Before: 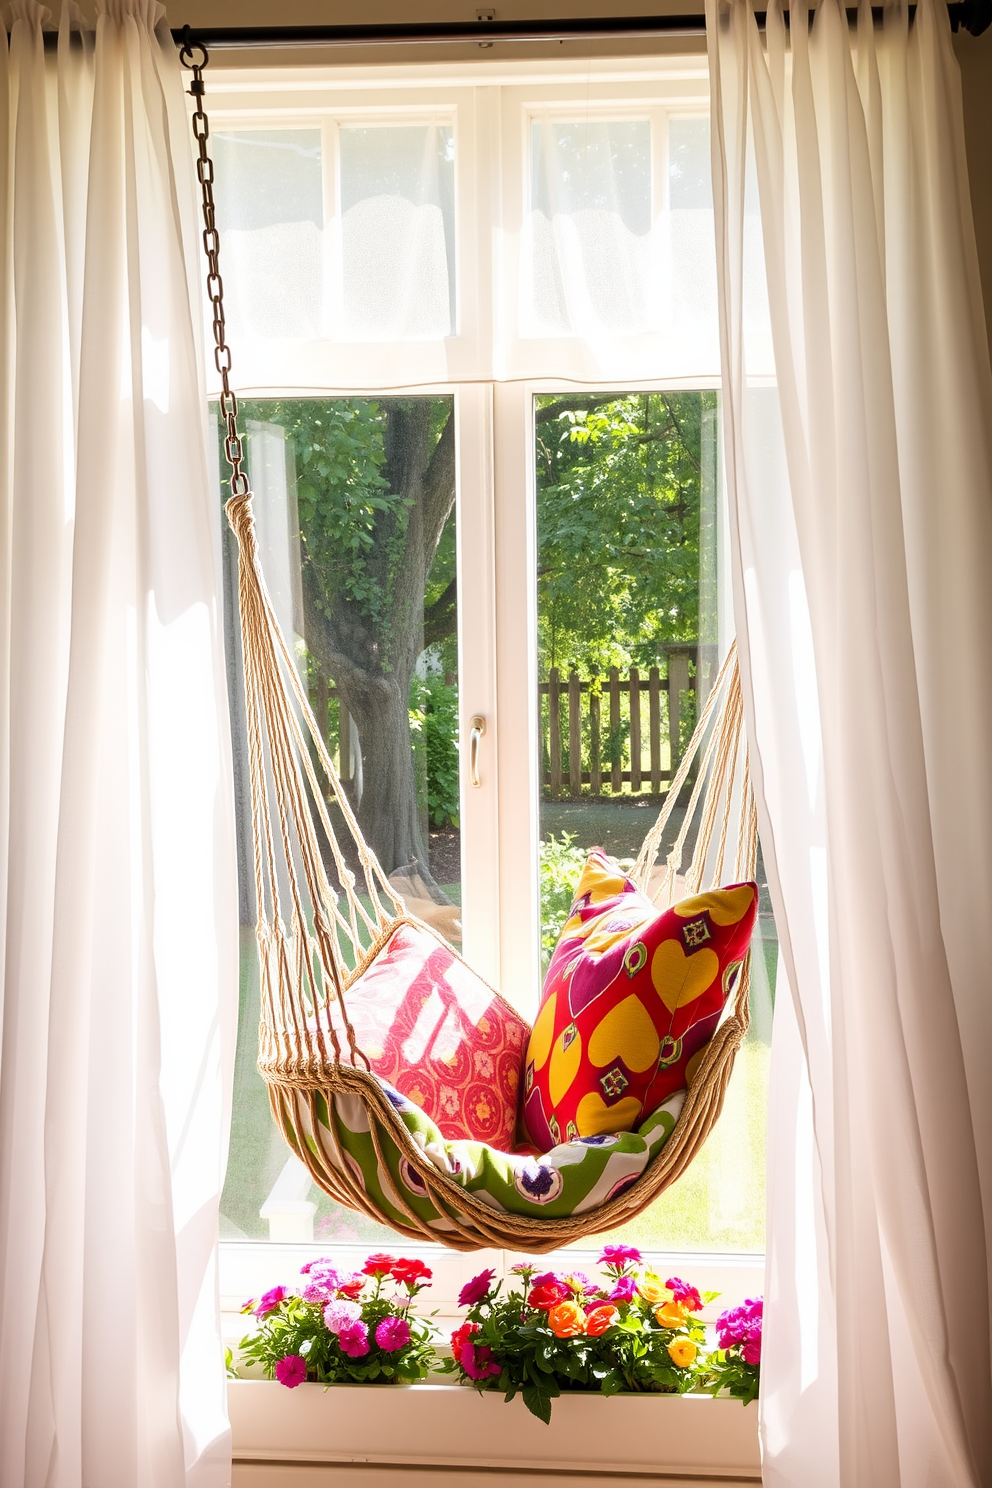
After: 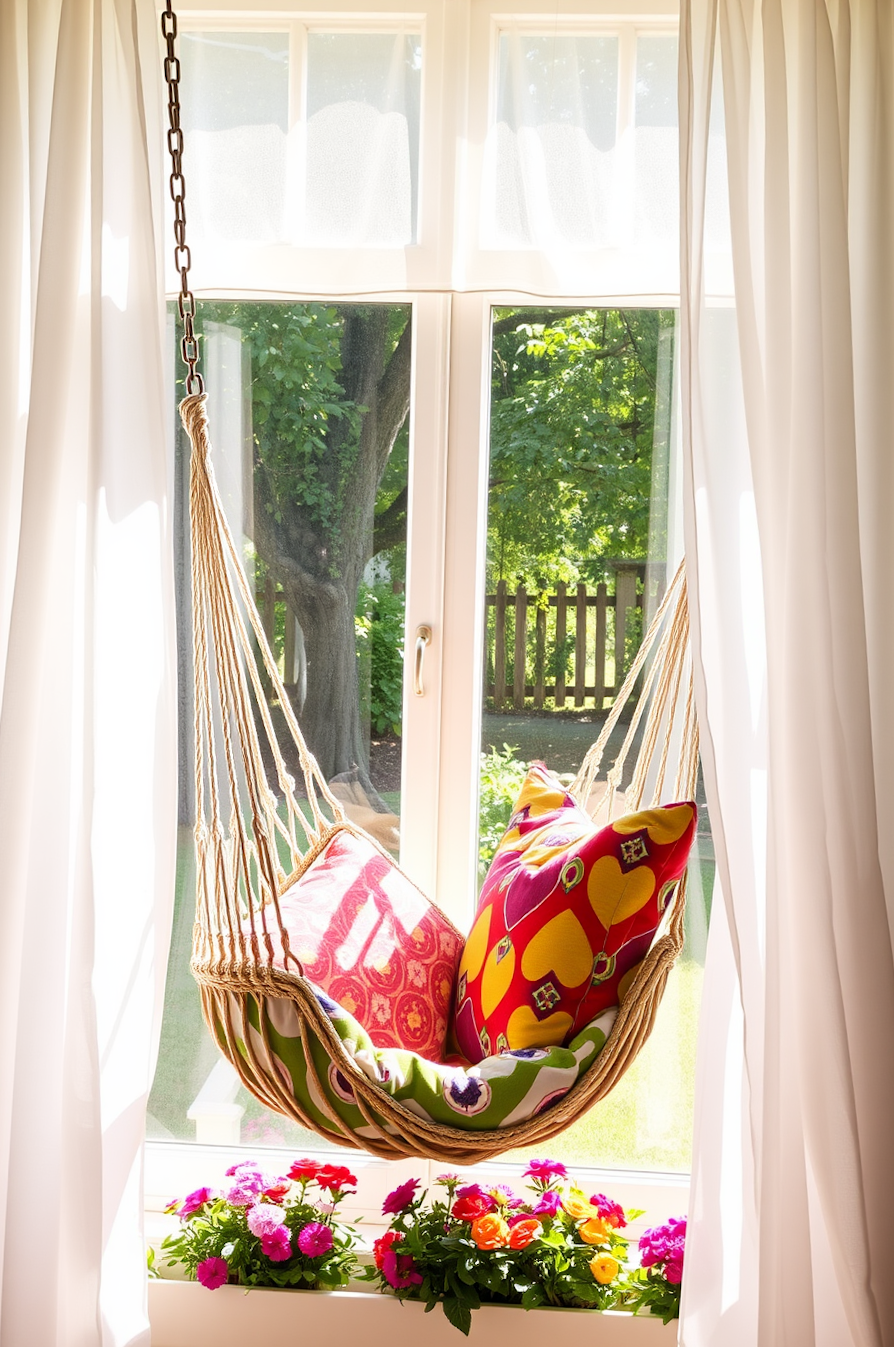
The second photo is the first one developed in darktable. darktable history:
crop and rotate: angle -2.16°, left 3.144%, top 3.608%, right 1.631%, bottom 0.75%
